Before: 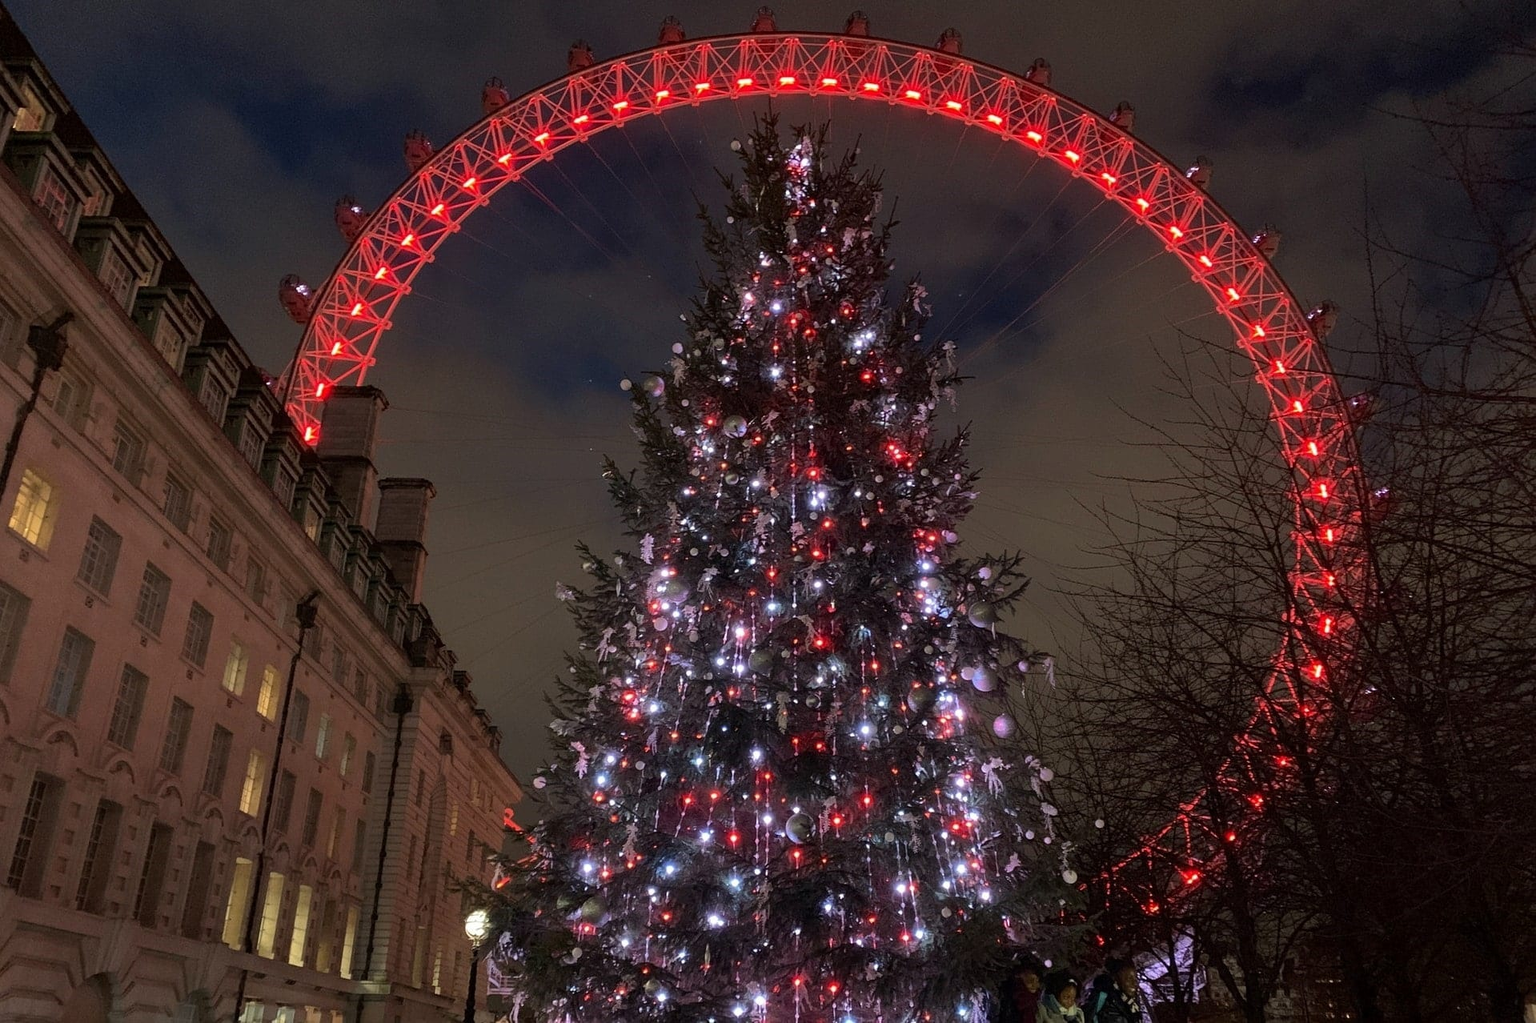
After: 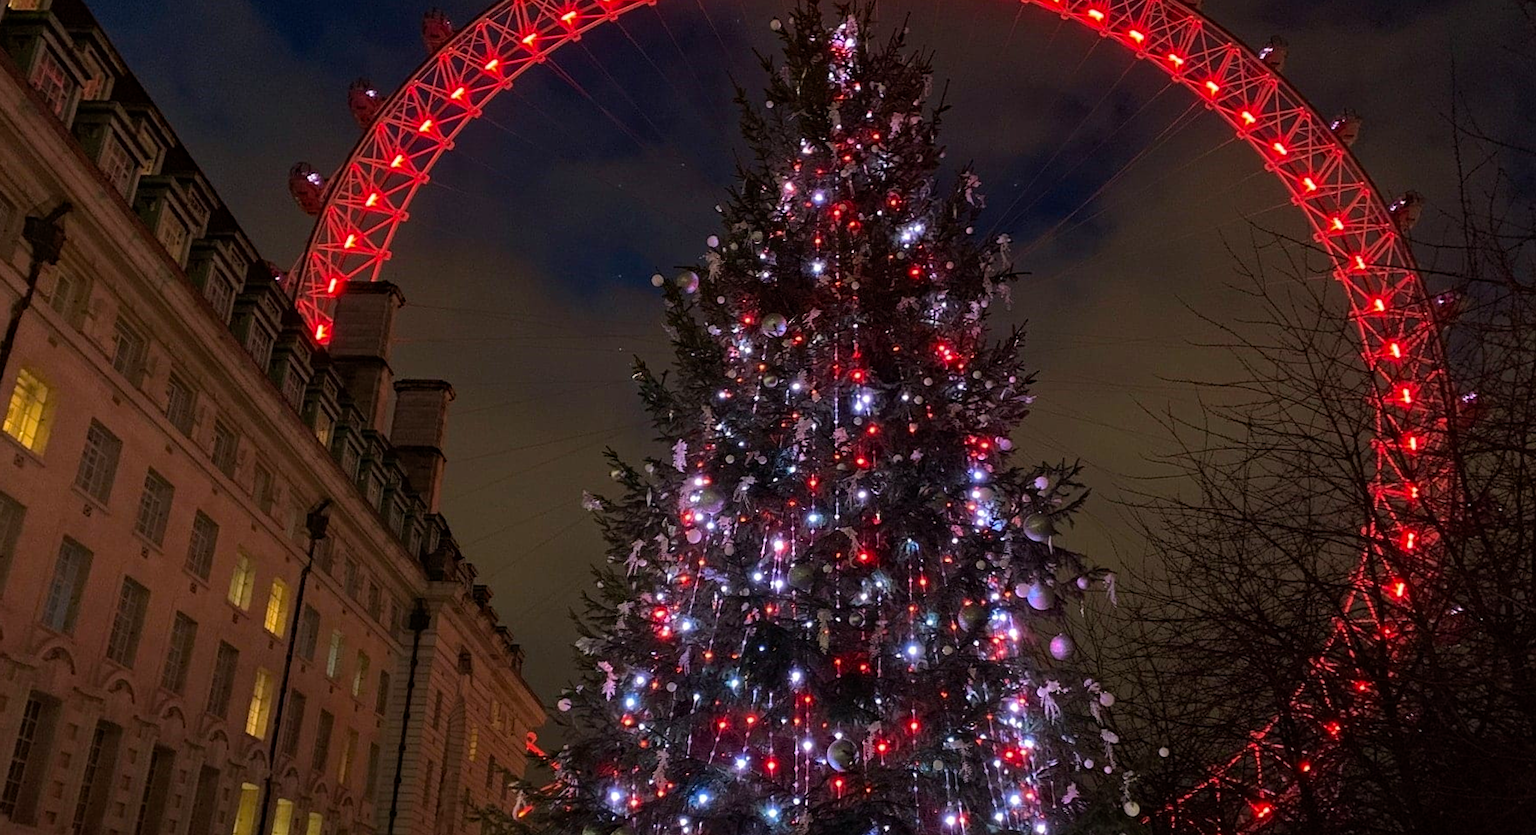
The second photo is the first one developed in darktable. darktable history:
crop and rotate: angle 0.03°, top 11.643%, right 5.651%, bottom 11.189%
haze removal: compatibility mode true, adaptive false
exposure: exposure -0.177 EV, compensate highlight preservation false
color balance rgb: global vibrance 42.74%
color balance: contrast 10%
tone equalizer: on, module defaults
rotate and perspective: rotation 0.192°, lens shift (horizontal) -0.015, crop left 0.005, crop right 0.996, crop top 0.006, crop bottom 0.99
